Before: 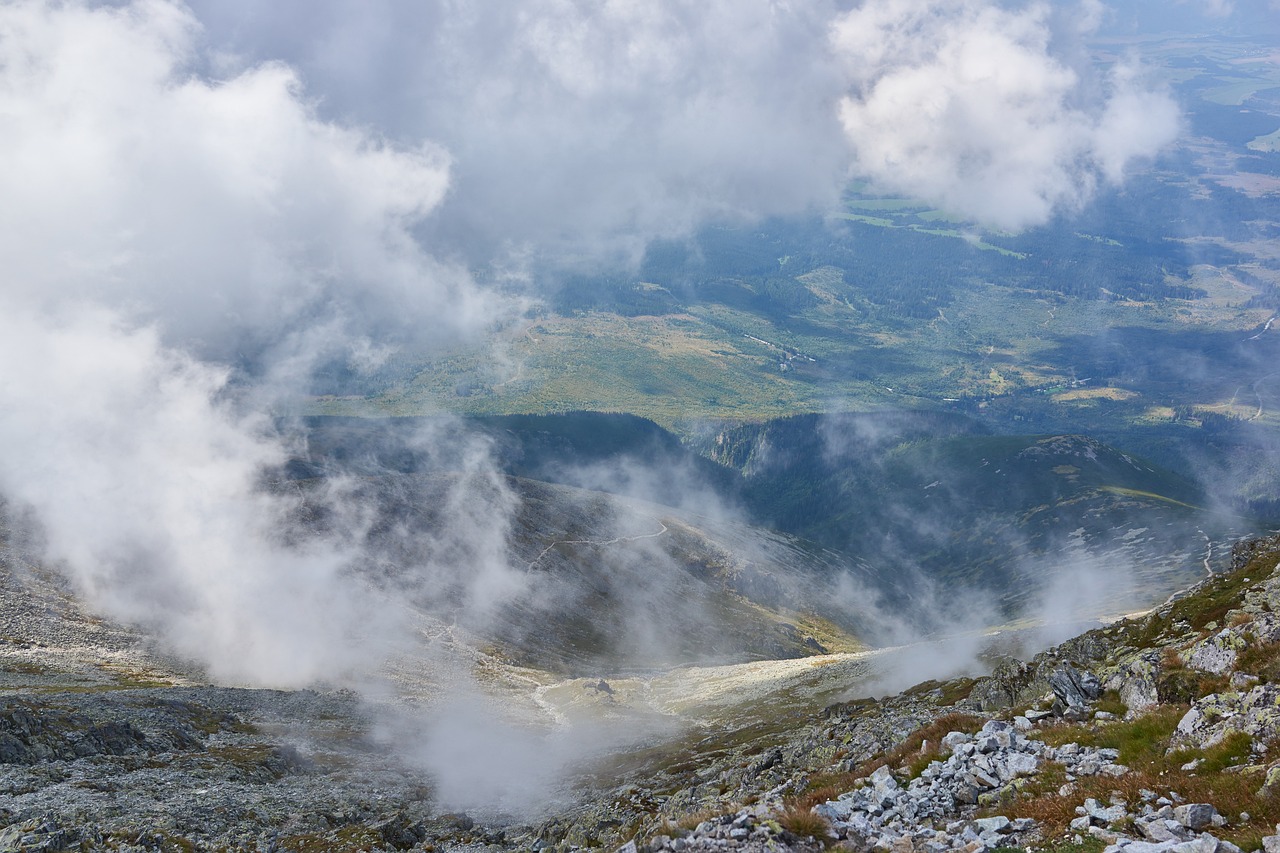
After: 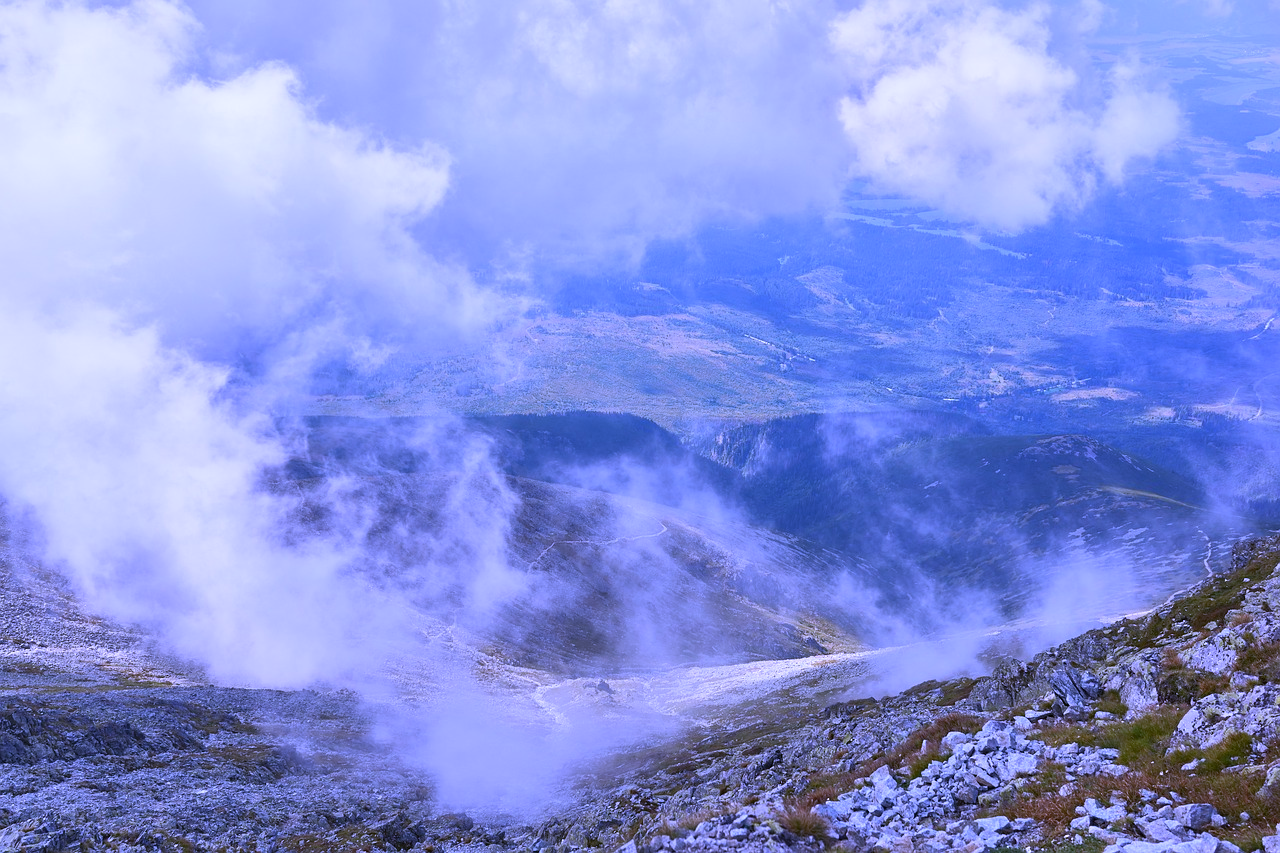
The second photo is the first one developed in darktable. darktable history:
tone equalizer: on, module defaults
white balance: red 0.98, blue 1.61
